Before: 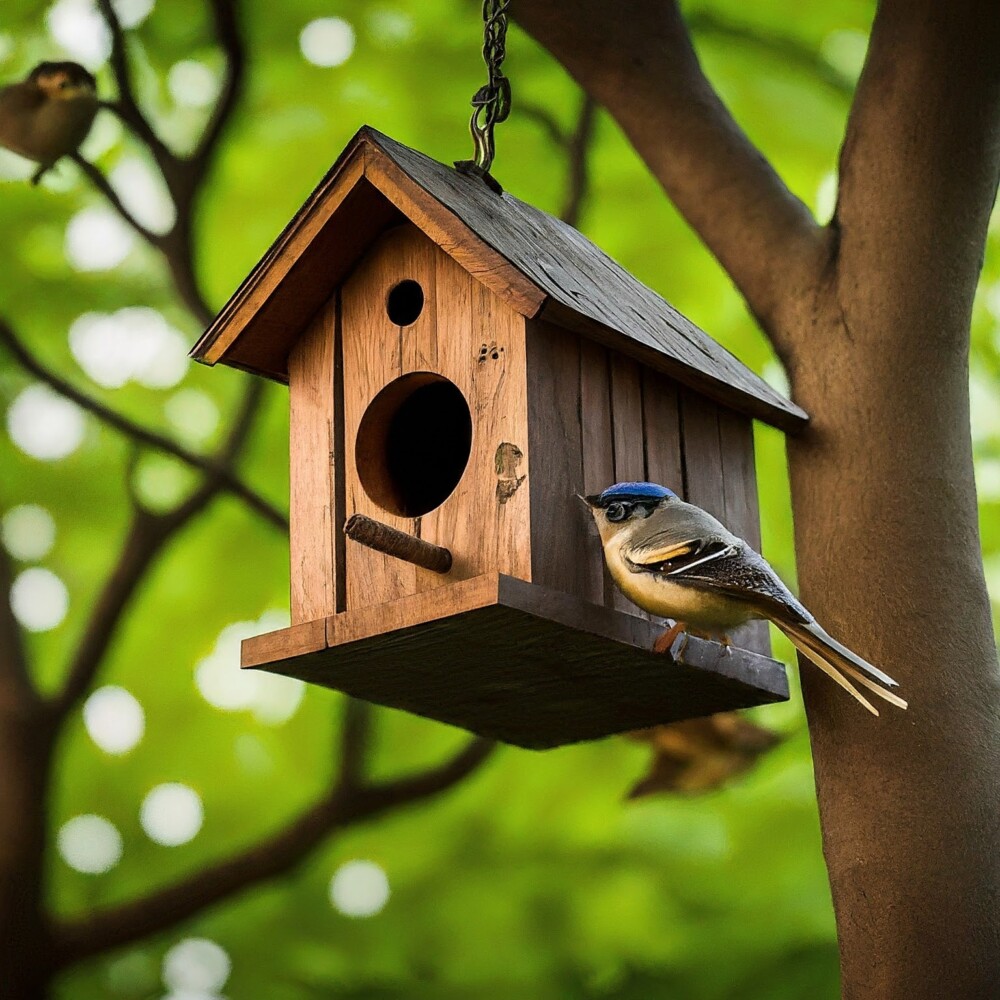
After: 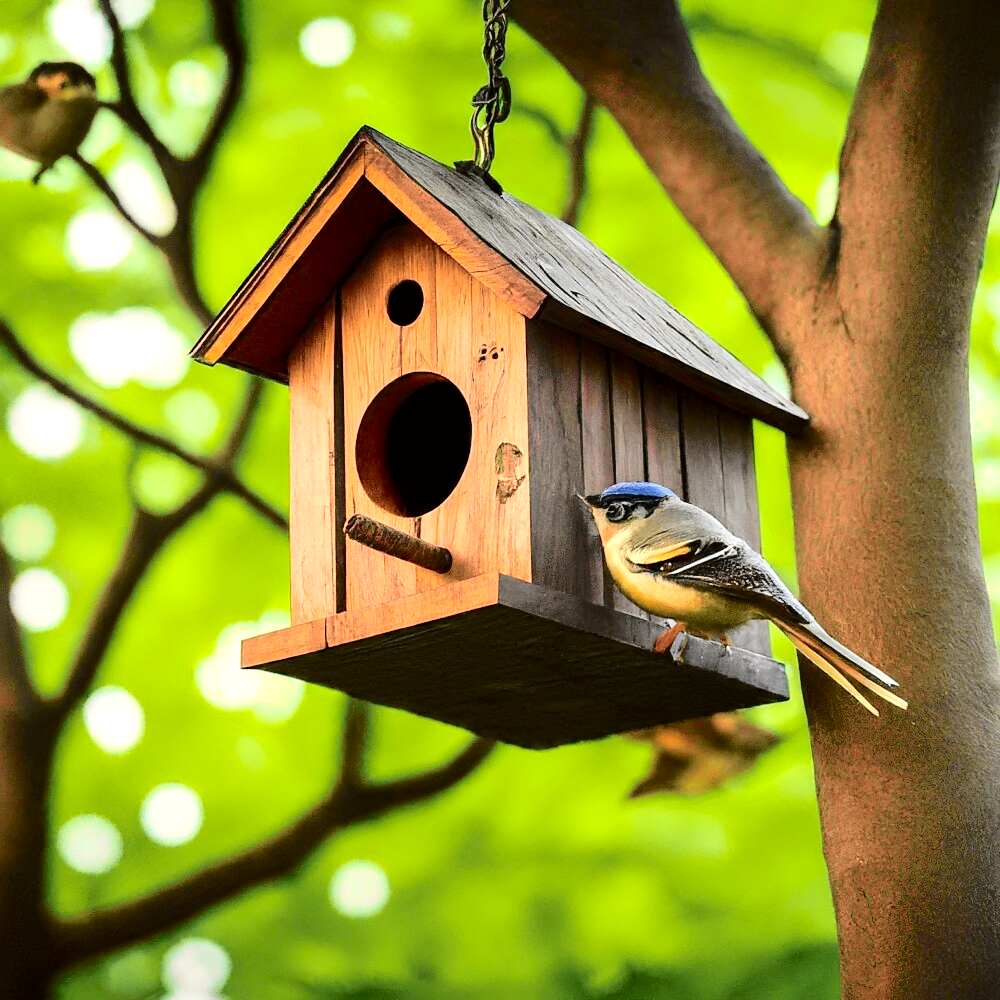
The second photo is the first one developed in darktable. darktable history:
tone curve: curves: ch0 [(0.014, 0) (0.13, 0.09) (0.227, 0.211) (0.33, 0.395) (0.494, 0.615) (0.662, 0.76) (0.795, 0.846) (1, 0.969)]; ch1 [(0, 0) (0.366, 0.367) (0.447, 0.416) (0.473, 0.484) (0.504, 0.502) (0.525, 0.518) (0.564, 0.601) (0.634, 0.66) (0.746, 0.804) (1, 1)]; ch2 [(0, 0) (0.333, 0.346) (0.375, 0.375) (0.424, 0.43) (0.476, 0.498) (0.496, 0.505) (0.517, 0.522) (0.548, 0.548) (0.579, 0.618) (0.651, 0.674) (0.688, 0.728) (1, 1)], color space Lab, independent channels, preserve colors none
tone equalizer: -7 EV 0.18 EV, -6 EV 0.12 EV, -5 EV 0.08 EV, -4 EV 0.04 EV, -2 EV -0.02 EV, -1 EV -0.04 EV, +0 EV -0.06 EV, luminance estimator HSV value / RGB max
exposure: exposure 0.77 EV, compensate highlight preservation false
